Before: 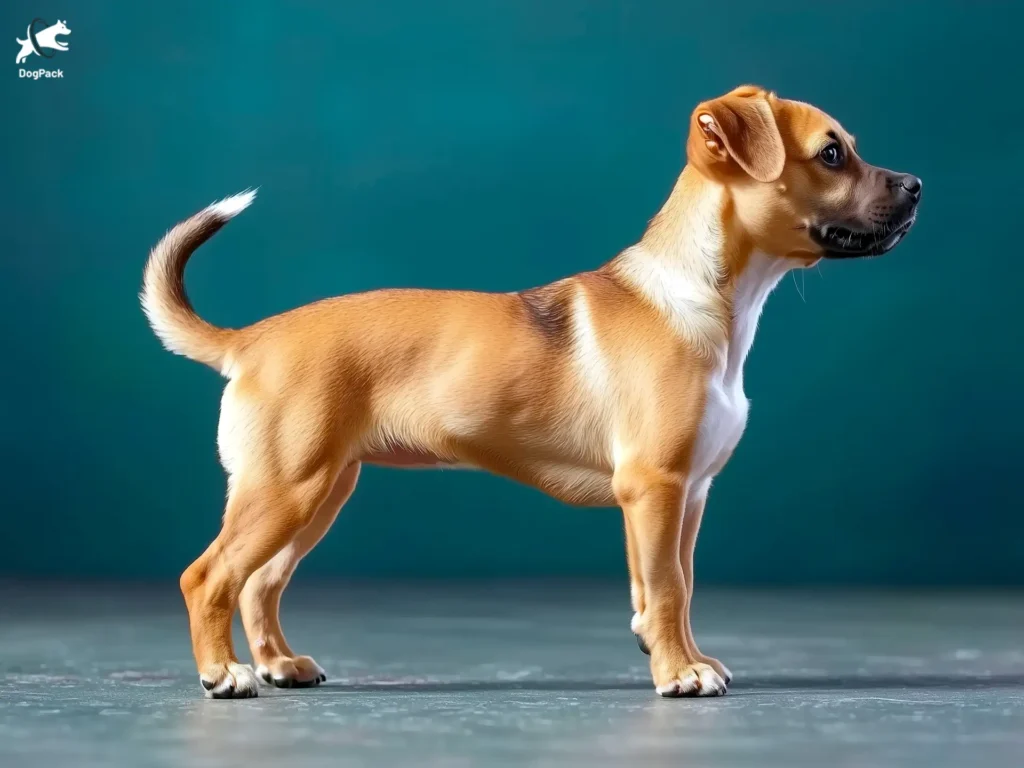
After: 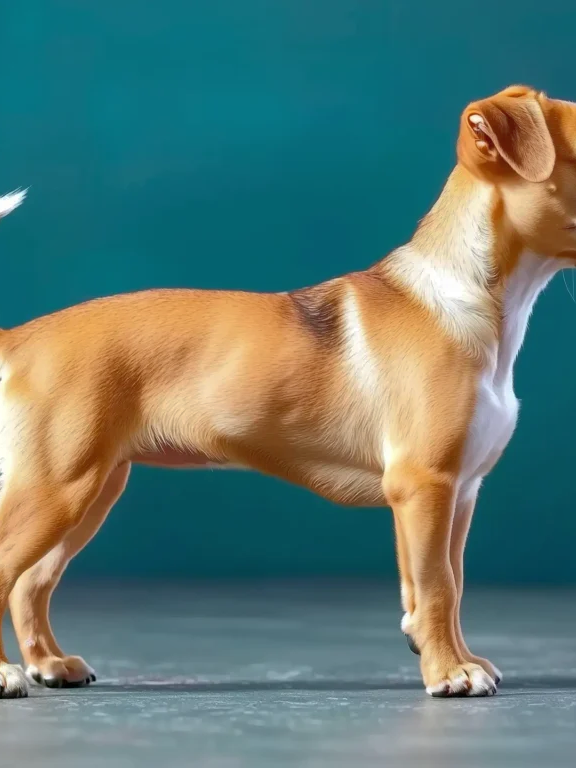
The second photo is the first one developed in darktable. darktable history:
shadows and highlights: on, module defaults
crop and rotate: left 22.516%, right 21.234%
